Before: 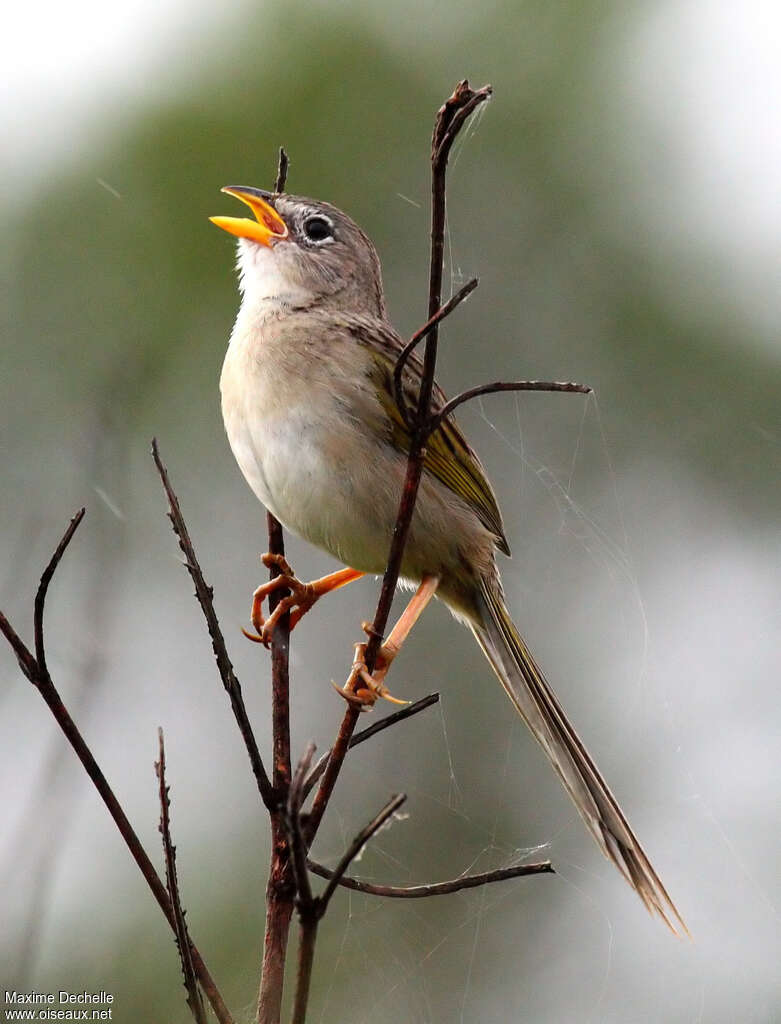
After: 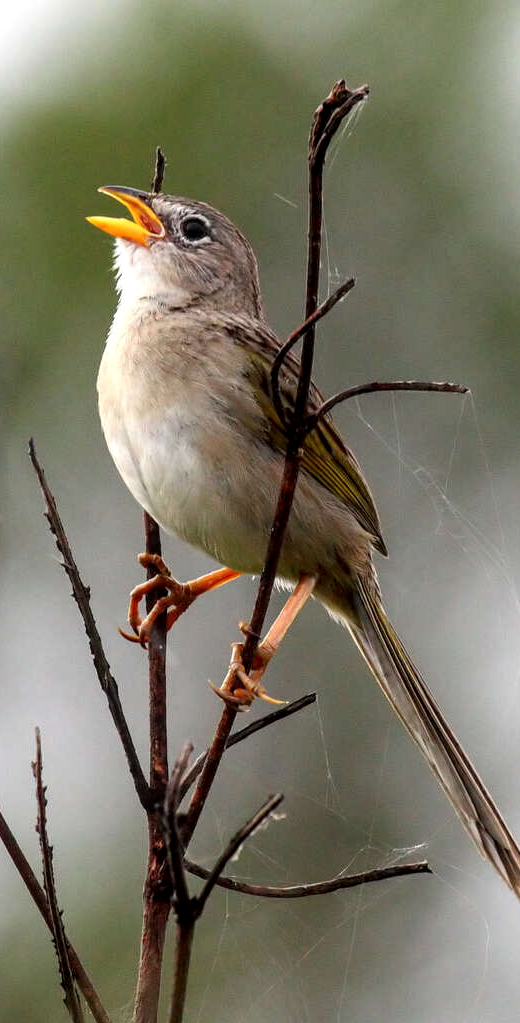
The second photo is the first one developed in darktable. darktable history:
local contrast: on, module defaults
crop and rotate: left 15.754%, right 17.579%
